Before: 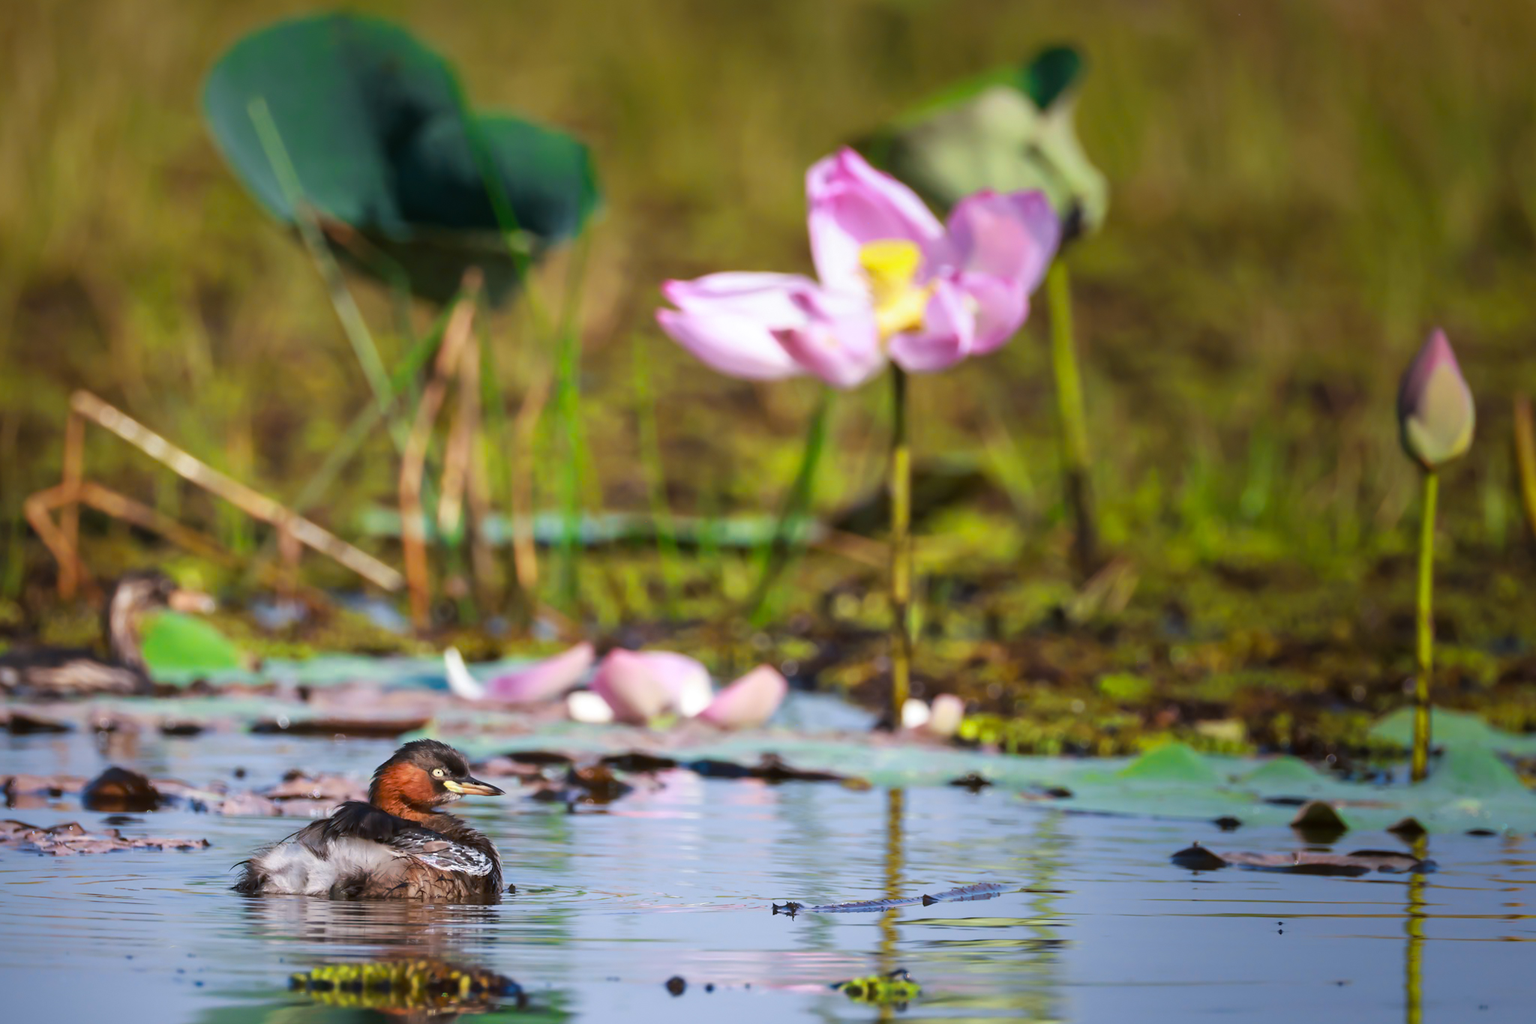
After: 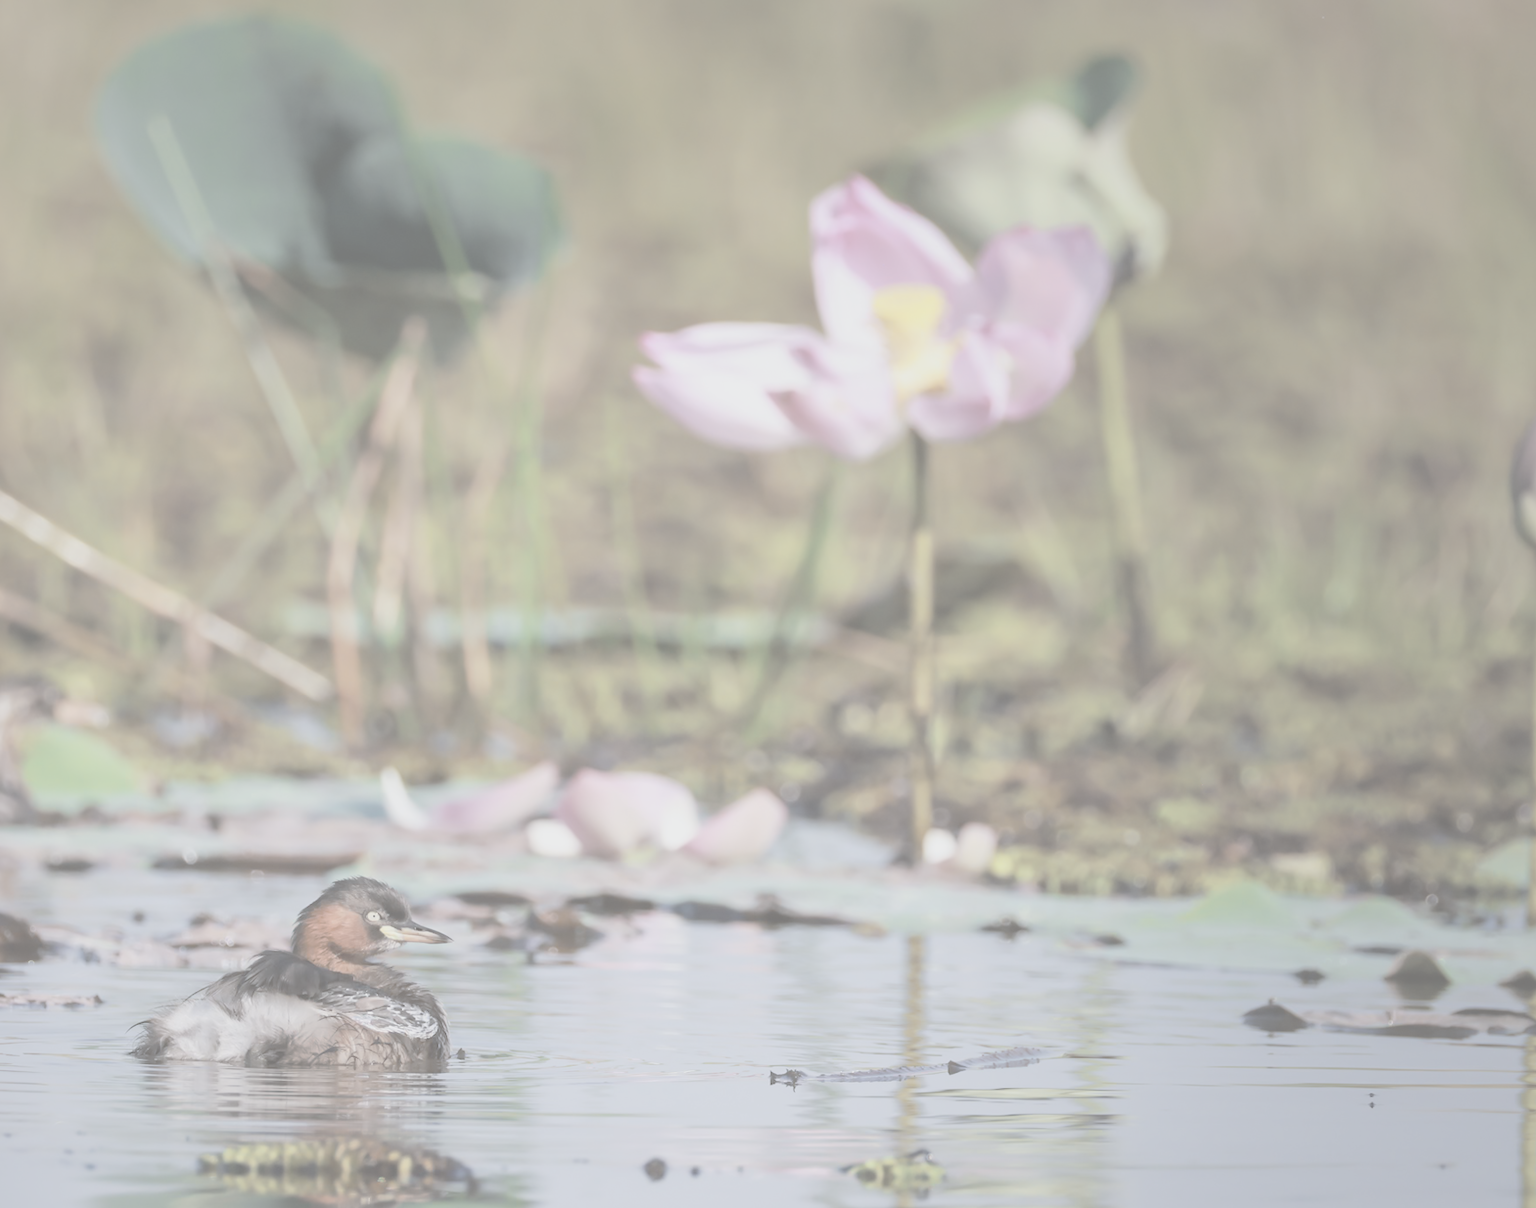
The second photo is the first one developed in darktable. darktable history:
crop: left 8.026%, right 7.374%
white balance: red 0.986, blue 1.01
contrast brightness saturation: contrast -0.32, brightness 0.75, saturation -0.78
